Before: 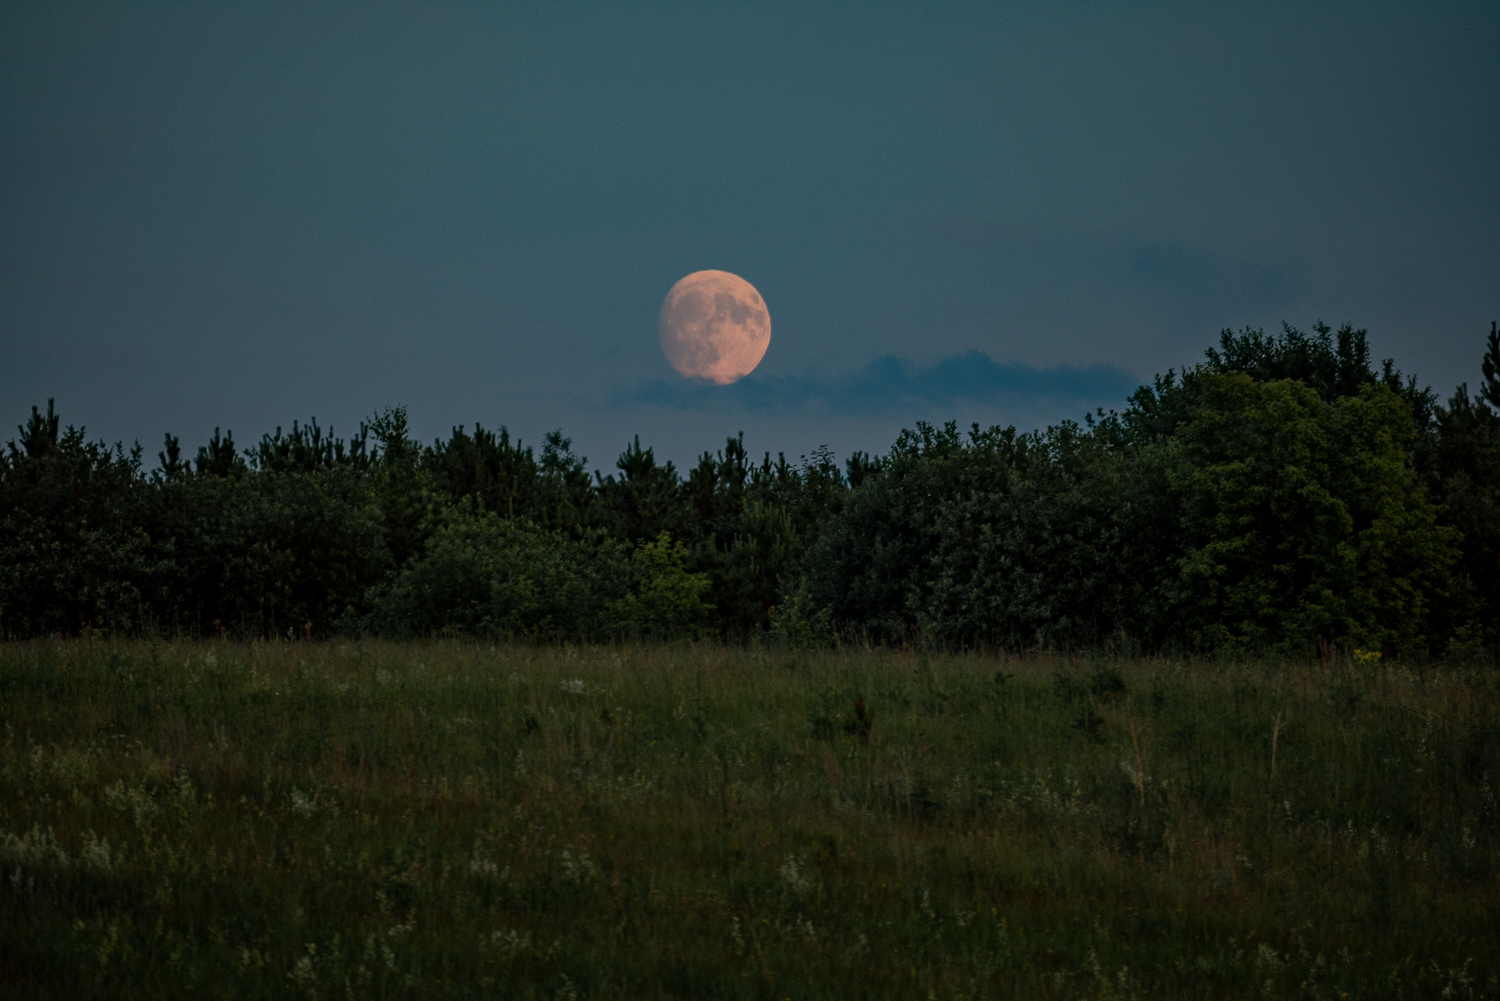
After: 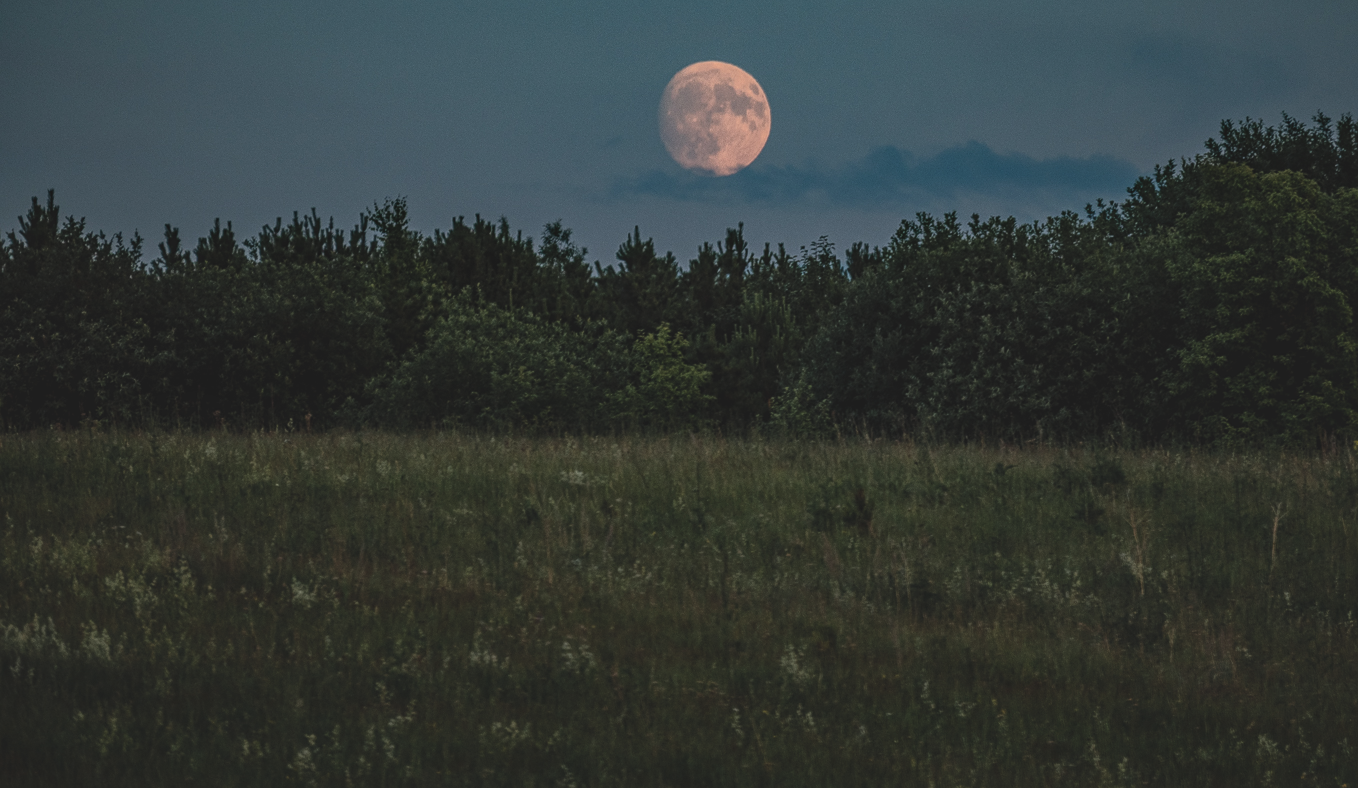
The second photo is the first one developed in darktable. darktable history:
local contrast: highlights 74%, shadows 55%, detail 176%, midtone range 0.207
crop: top 20.916%, right 9.437%, bottom 0.316%
sharpen: amount 0.2
exposure: black level correction -0.015, compensate highlight preservation false
